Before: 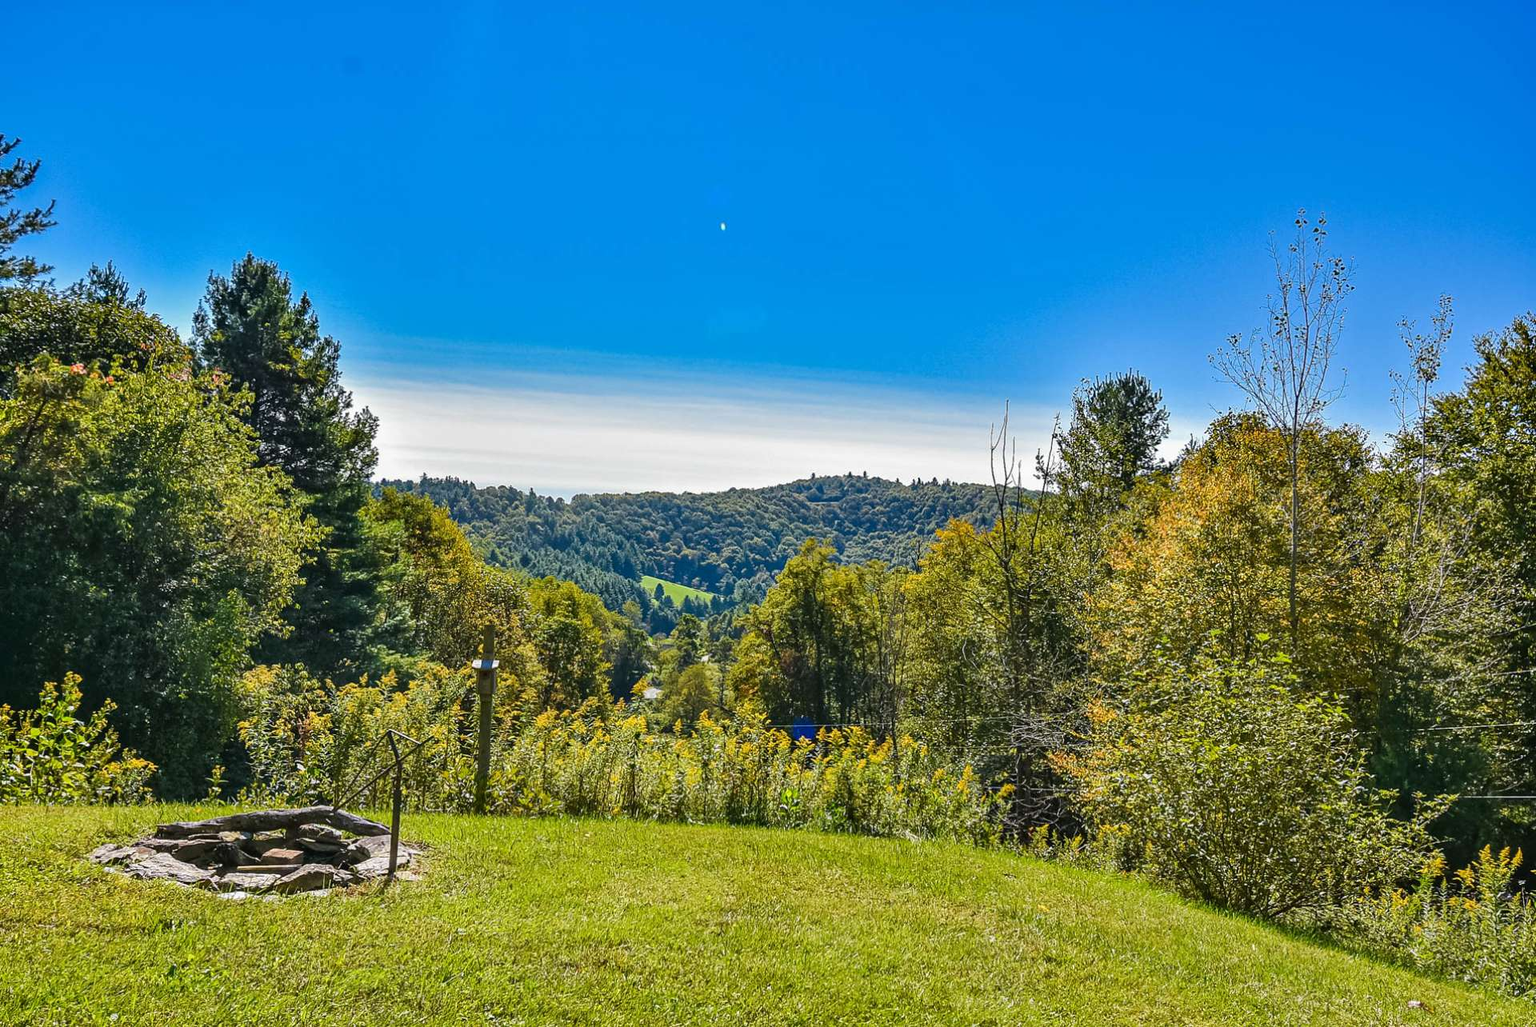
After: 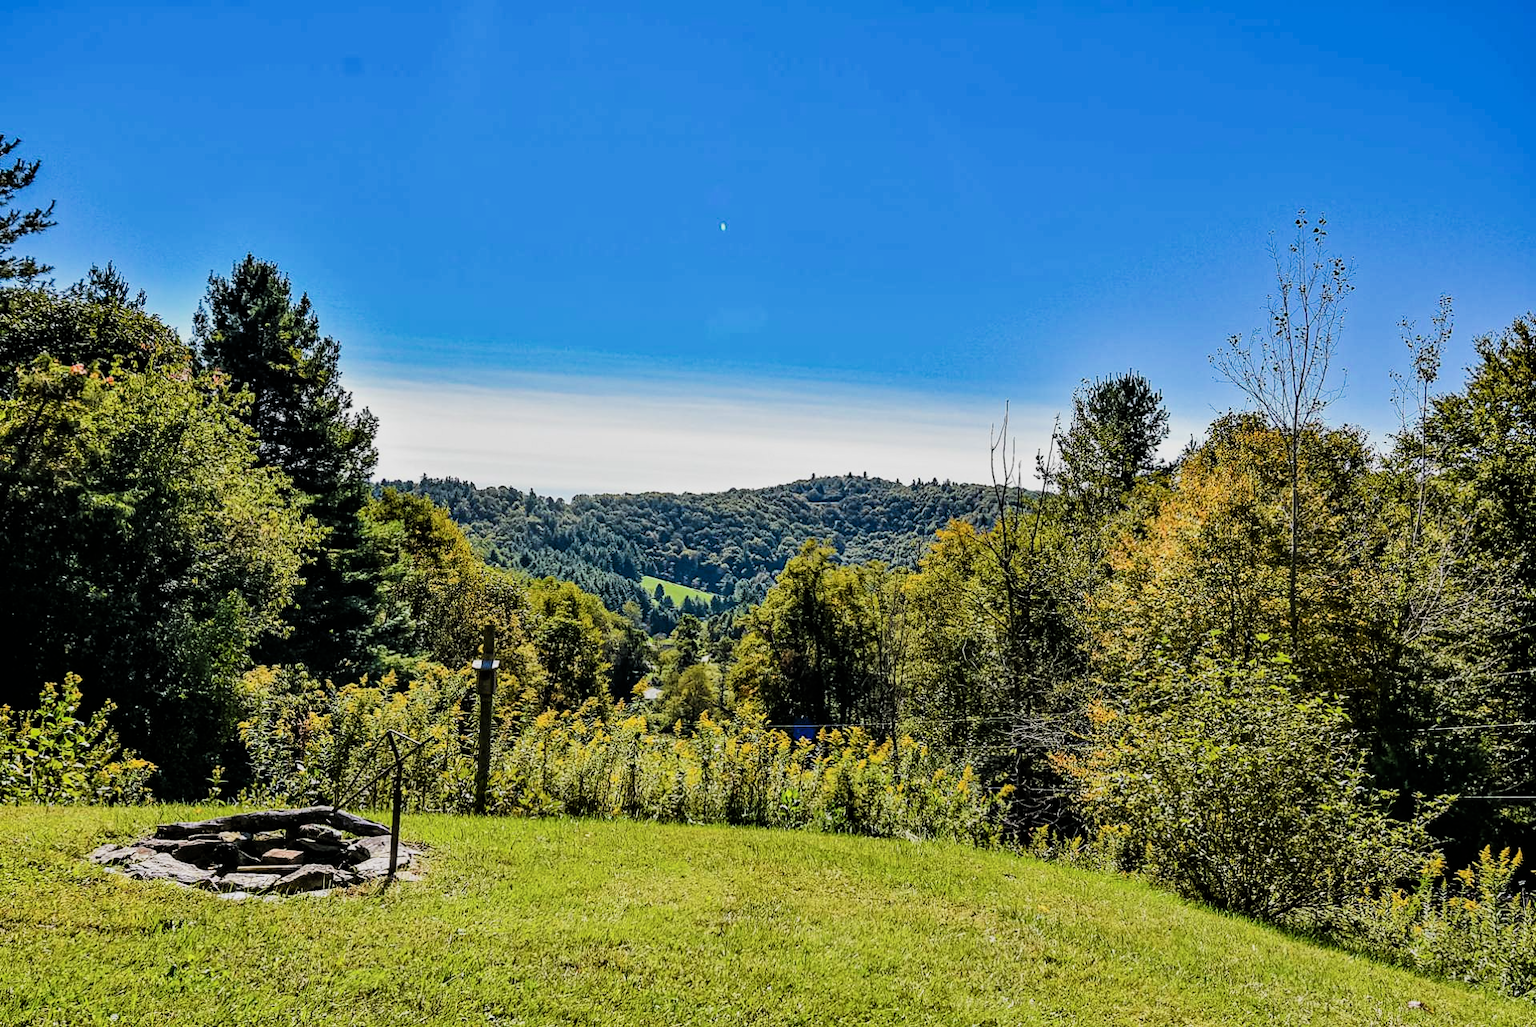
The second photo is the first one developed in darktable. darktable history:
filmic rgb: black relative exposure -5.02 EV, white relative exposure 3.98 EV, hardness 2.88, contrast 1.404, highlights saturation mix -29.88%
